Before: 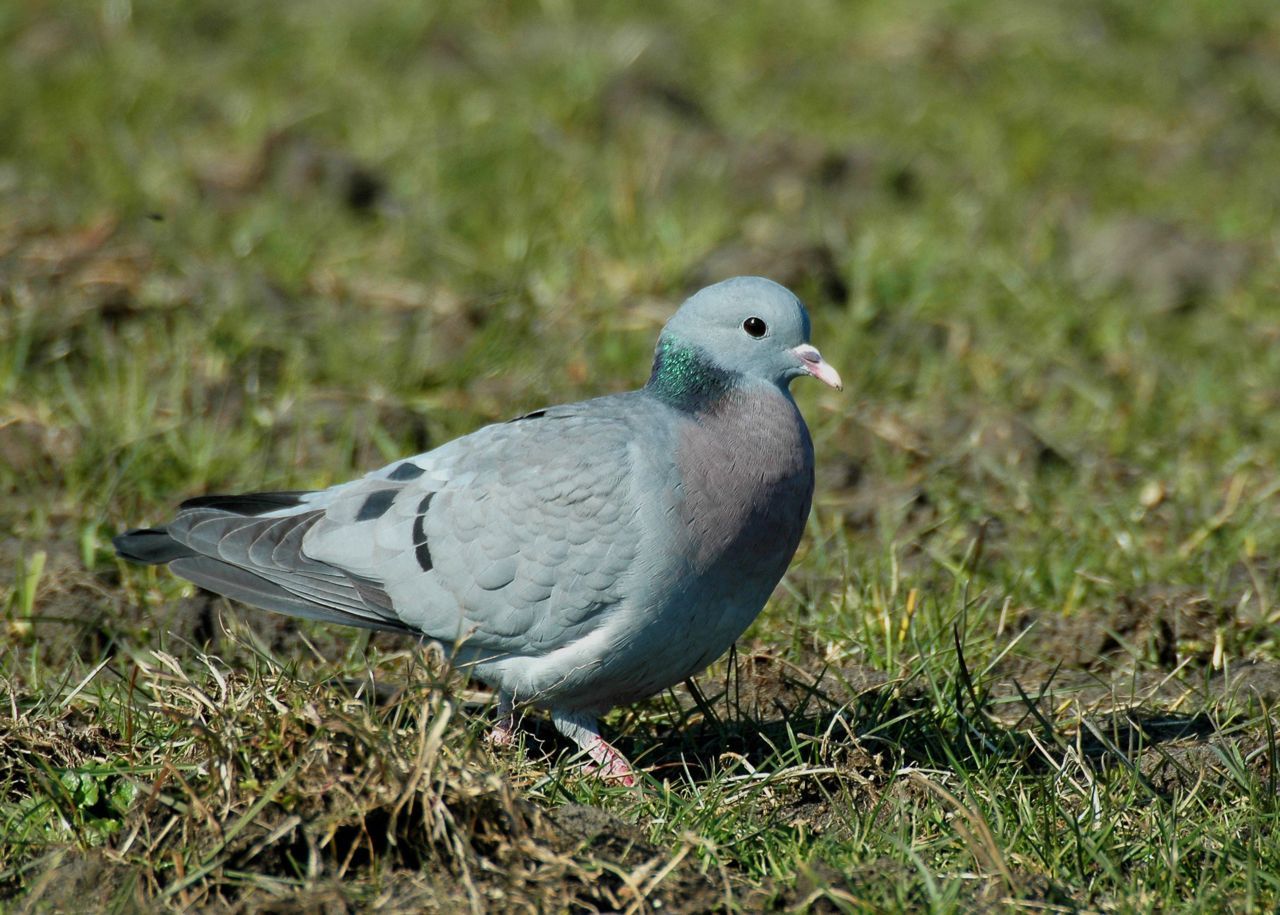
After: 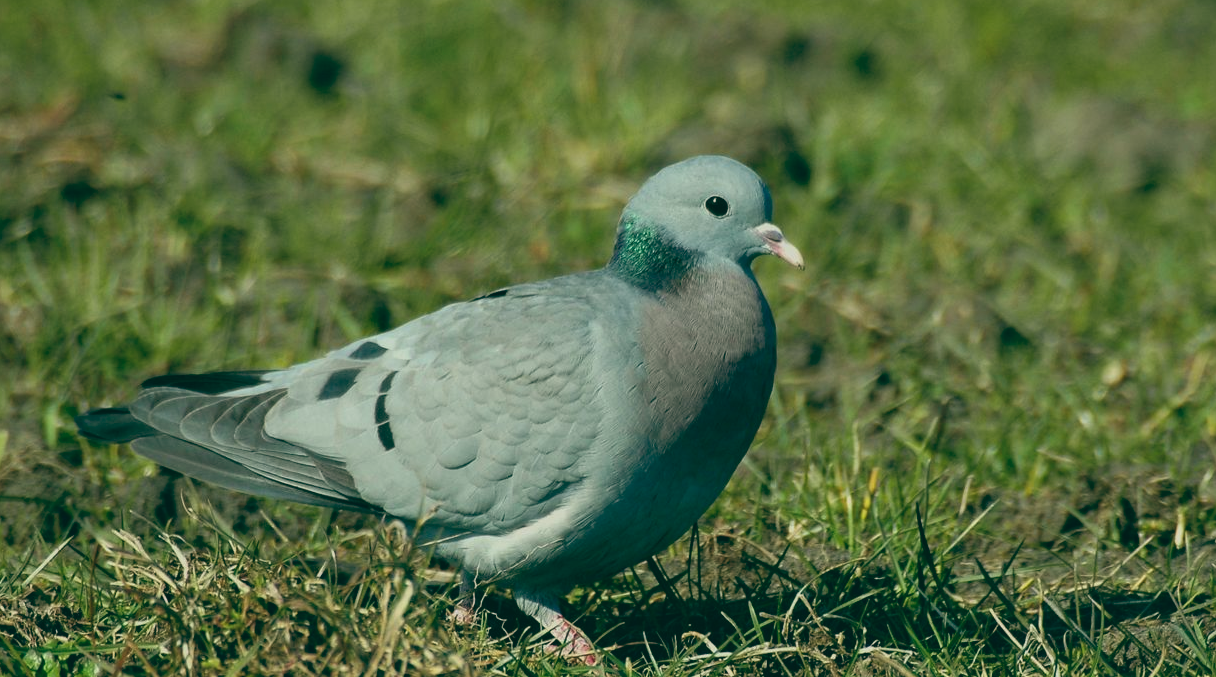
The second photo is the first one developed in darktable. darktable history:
color balance: lift [1.005, 0.99, 1.007, 1.01], gamma [1, 1.034, 1.032, 0.966], gain [0.873, 1.055, 1.067, 0.933]
crop and rotate: left 2.991%, top 13.302%, right 1.981%, bottom 12.636%
